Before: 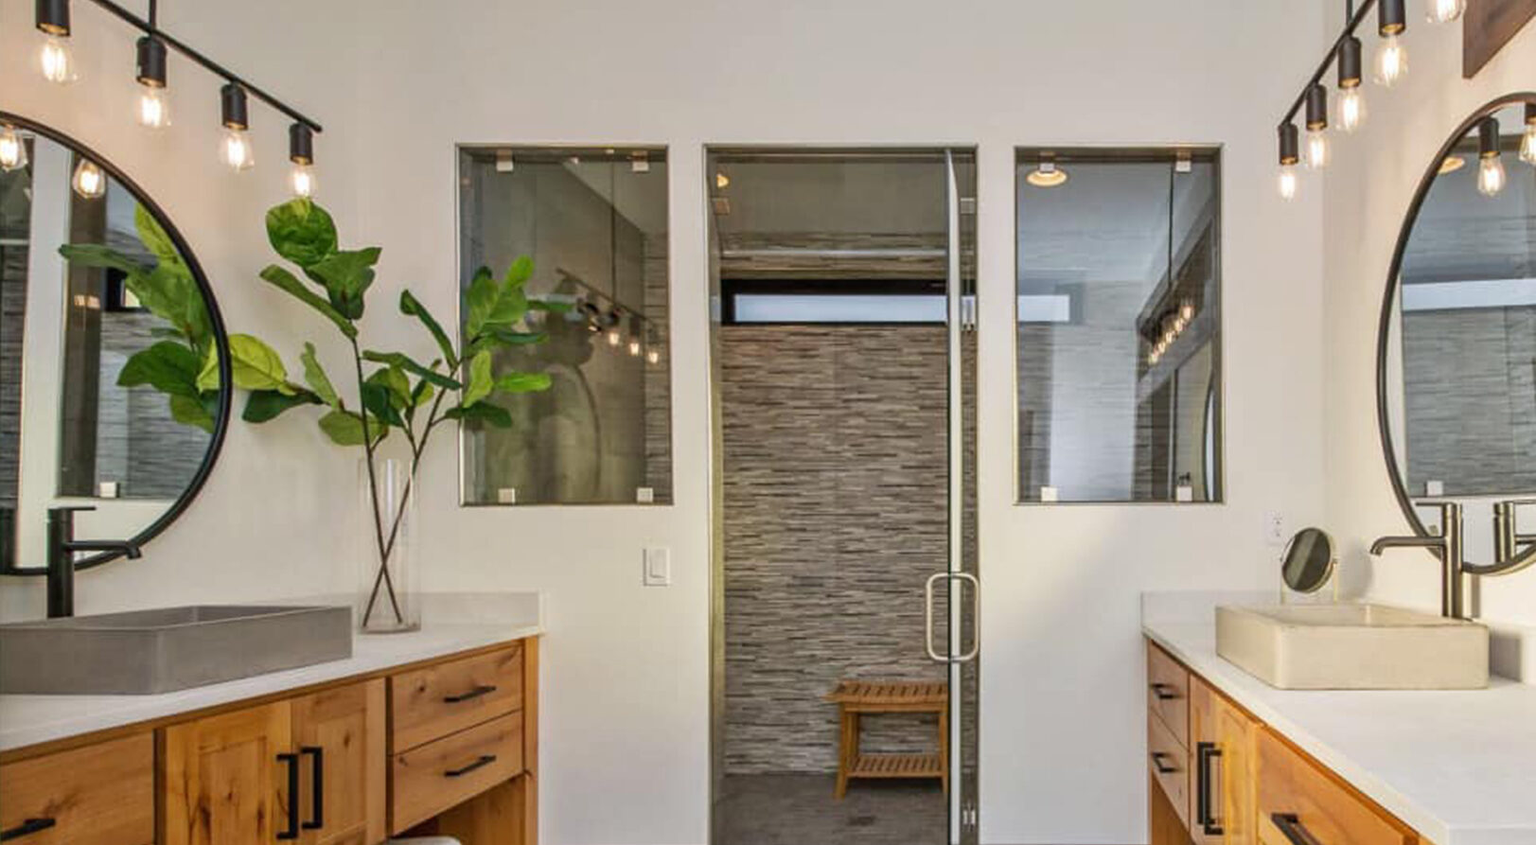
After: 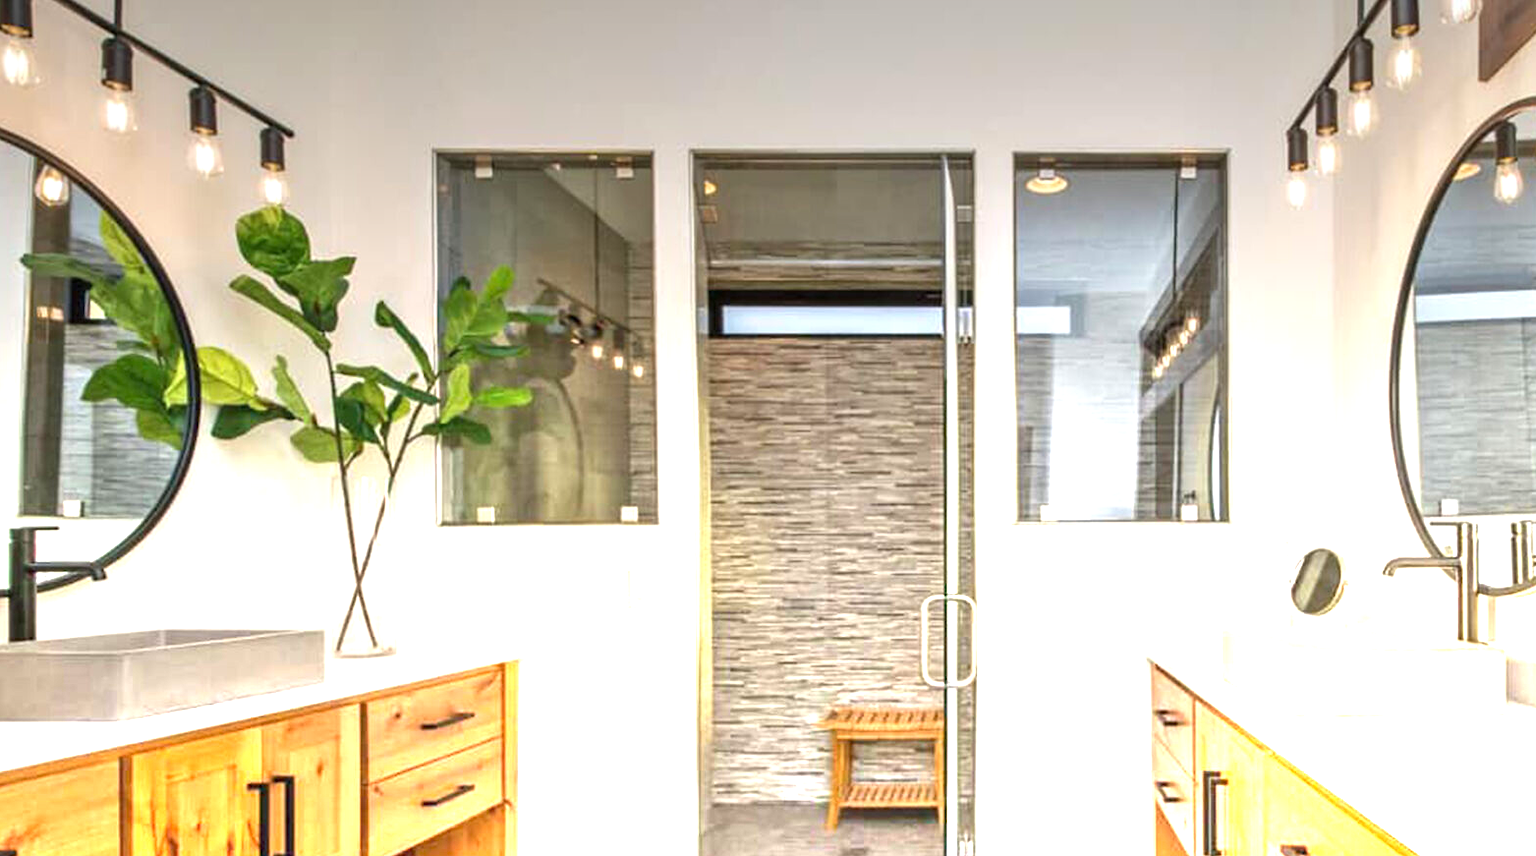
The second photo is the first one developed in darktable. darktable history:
crop and rotate: left 2.536%, right 1.107%, bottom 2.246%
graduated density: density -3.9 EV
